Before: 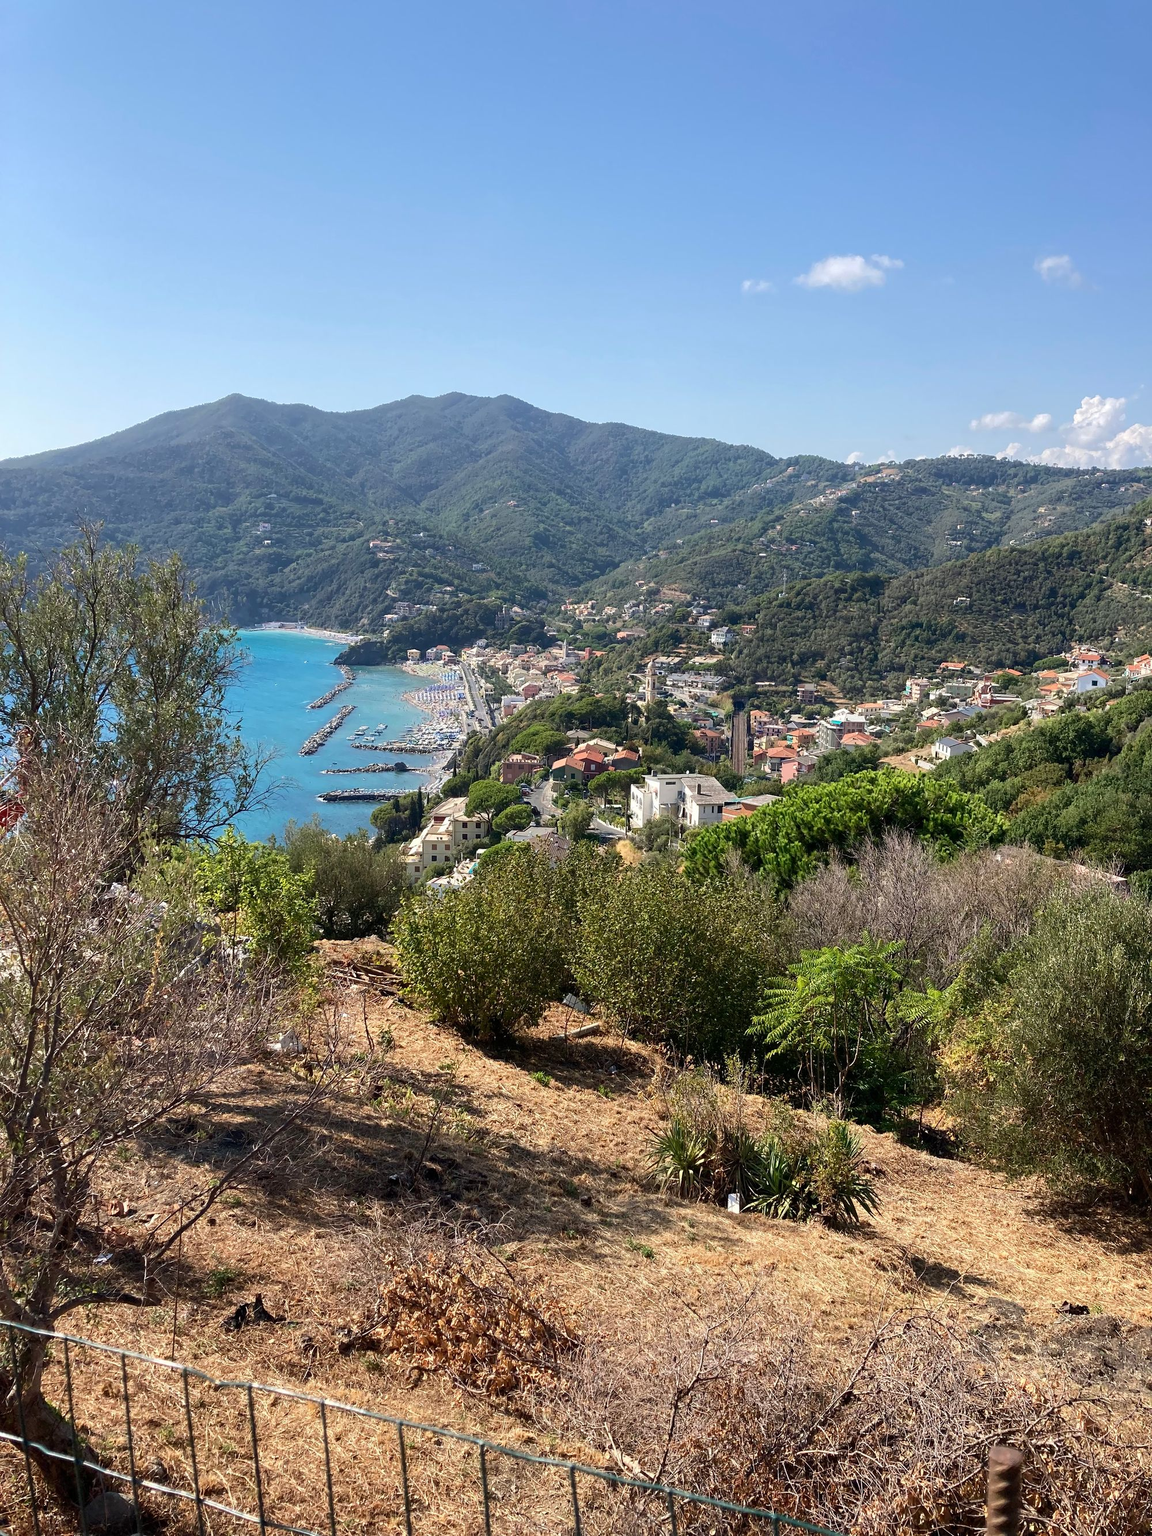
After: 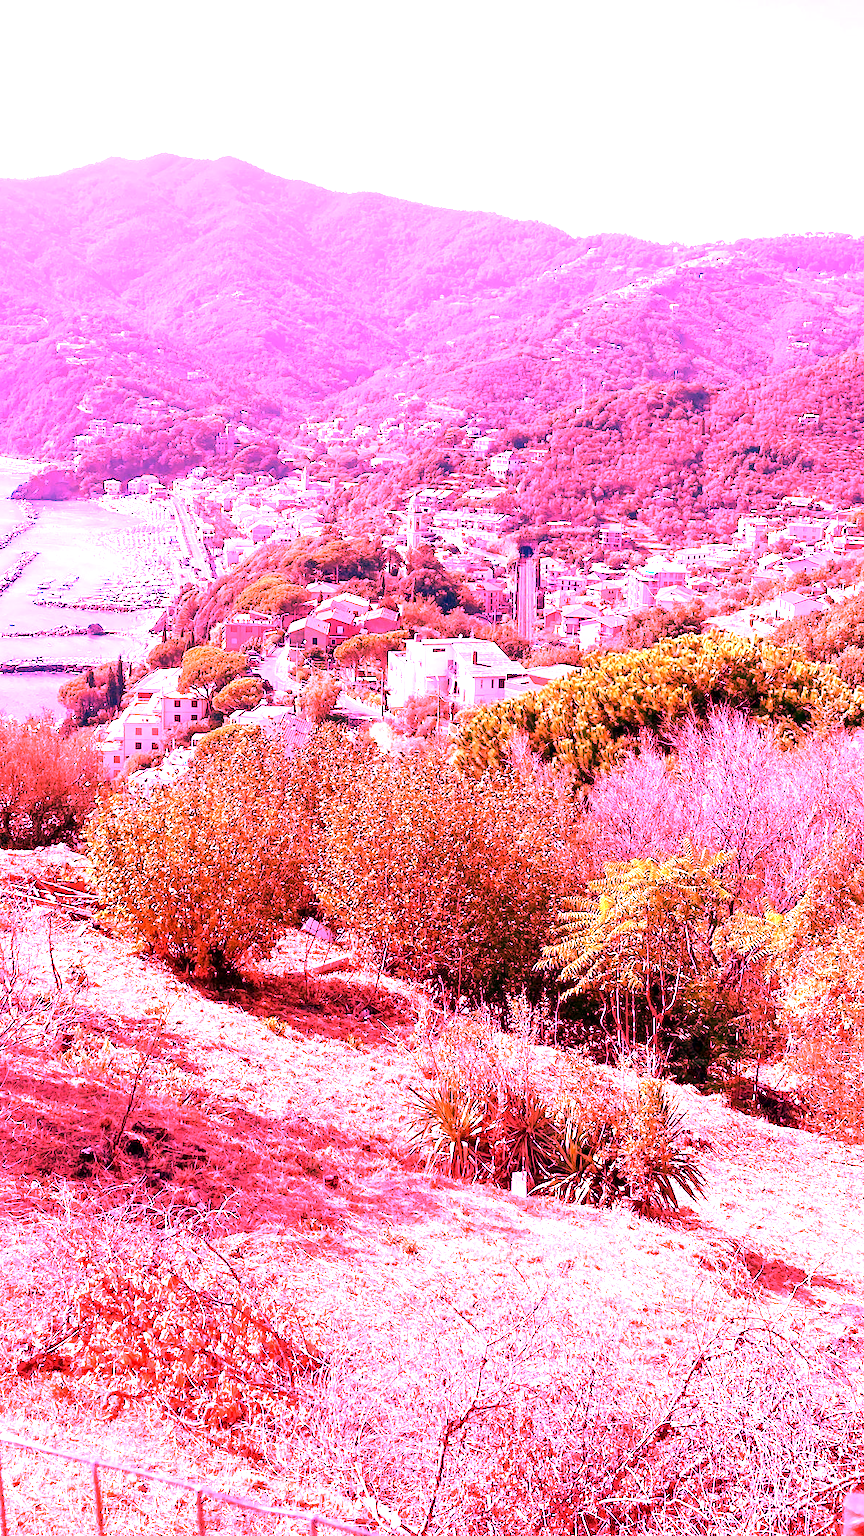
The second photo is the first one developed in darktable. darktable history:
crop and rotate: left 28.256%, top 17.734%, right 12.656%, bottom 3.573%
exposure: black level correction 0.001, exposure 1.116 EV, compensate highlight preservation false
white balance: red 4.26, blue 1.802
